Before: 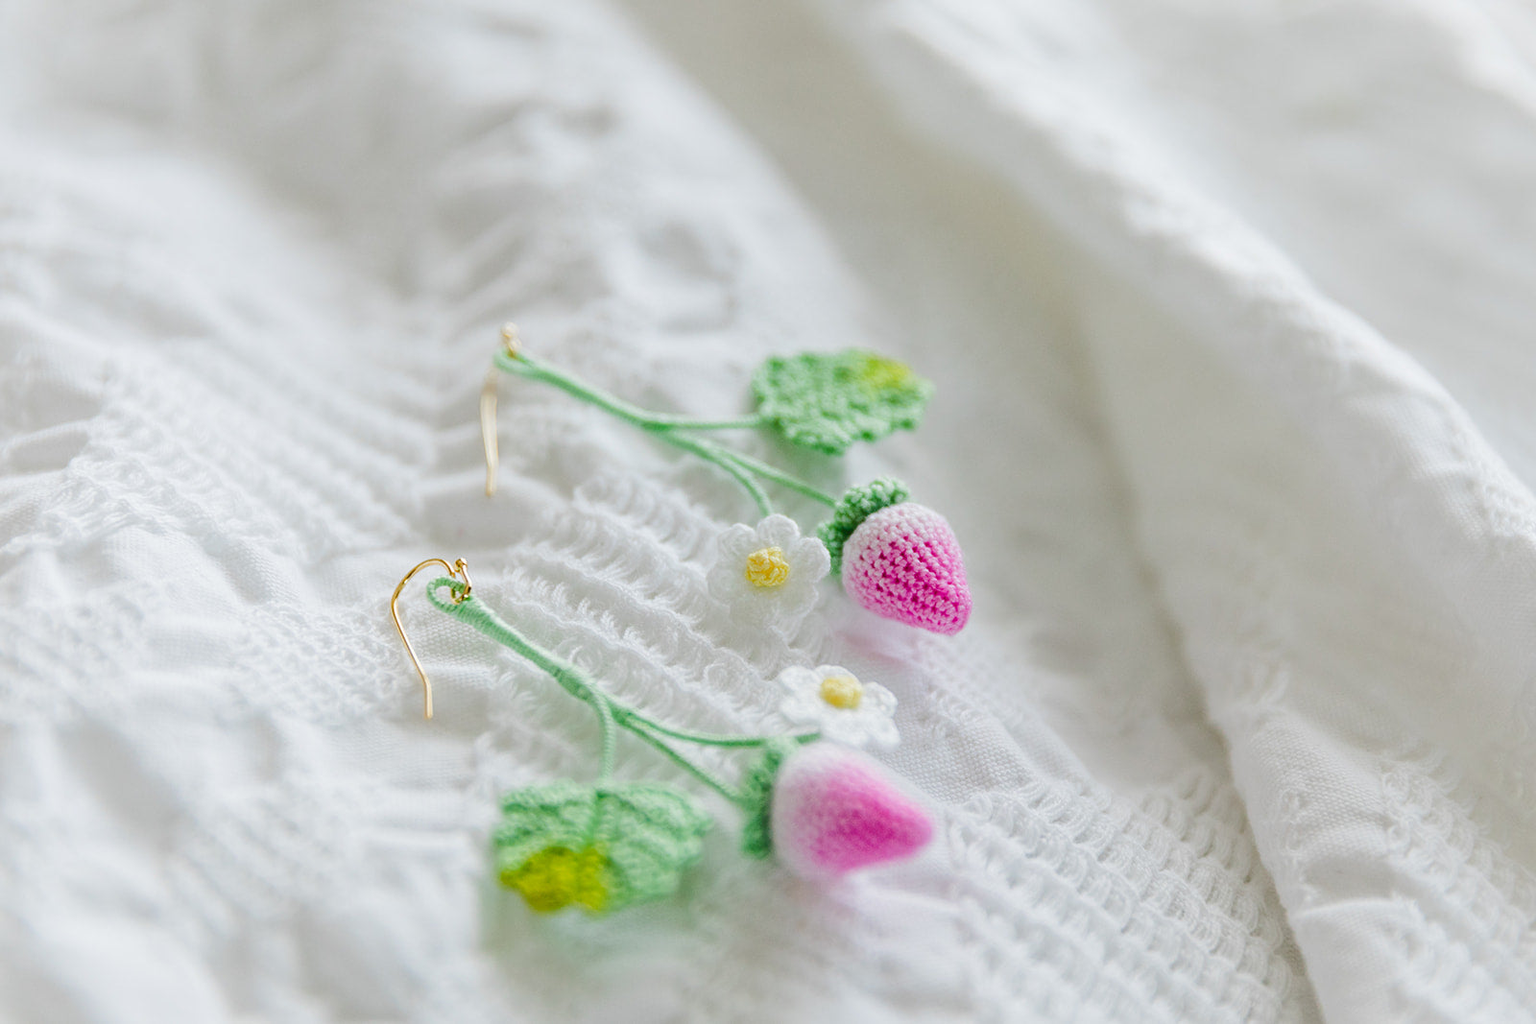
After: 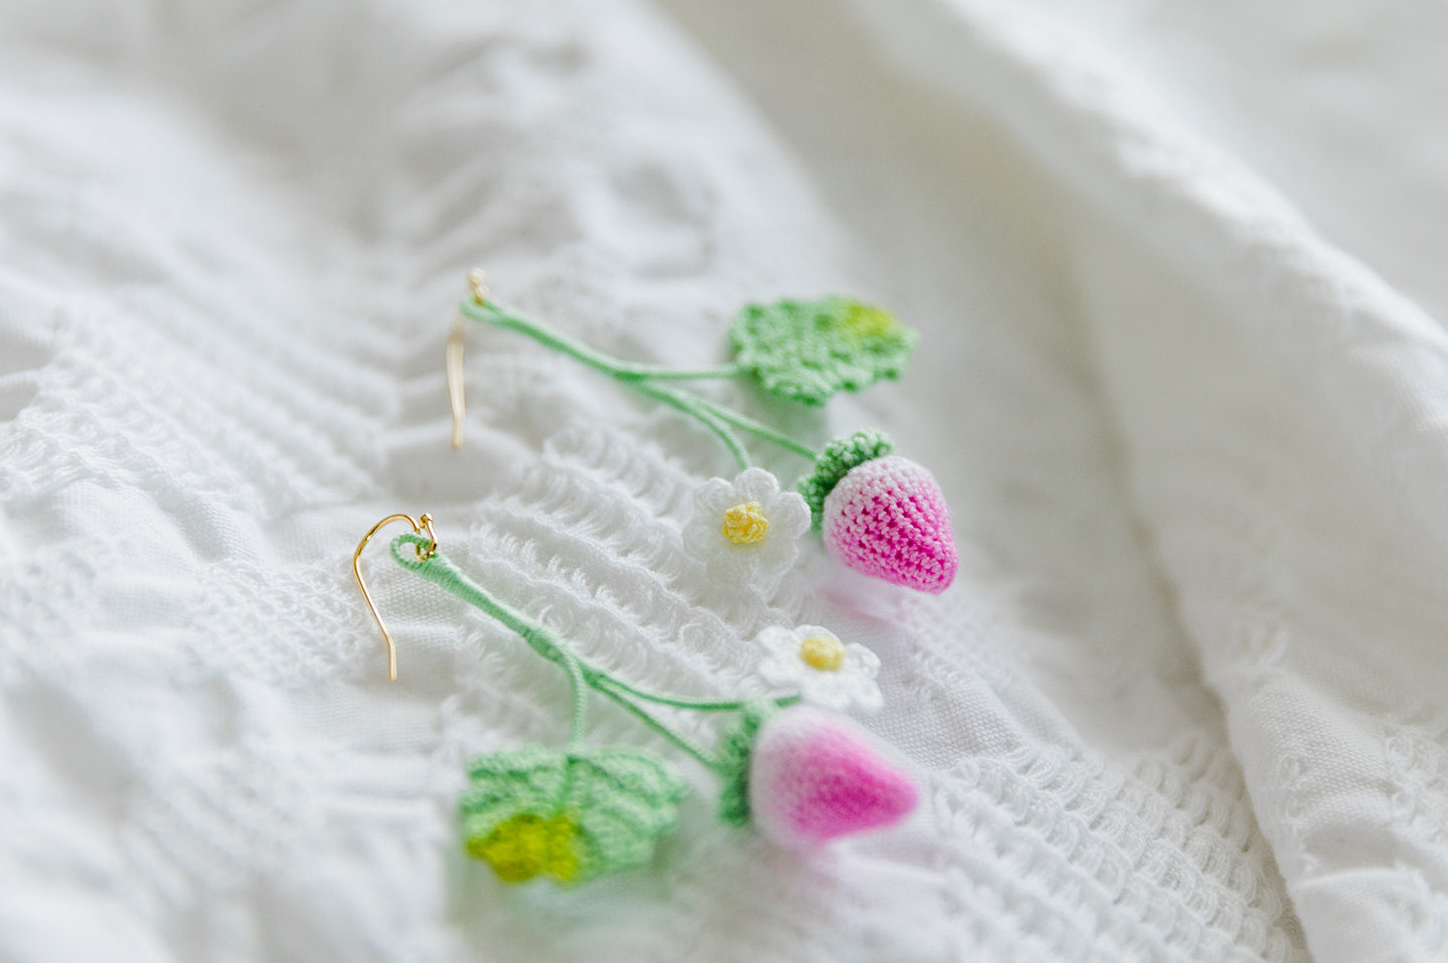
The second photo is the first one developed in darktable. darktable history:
crop: left 3.413%, top 6.398%, right 6.042%, bottom 3.278%
